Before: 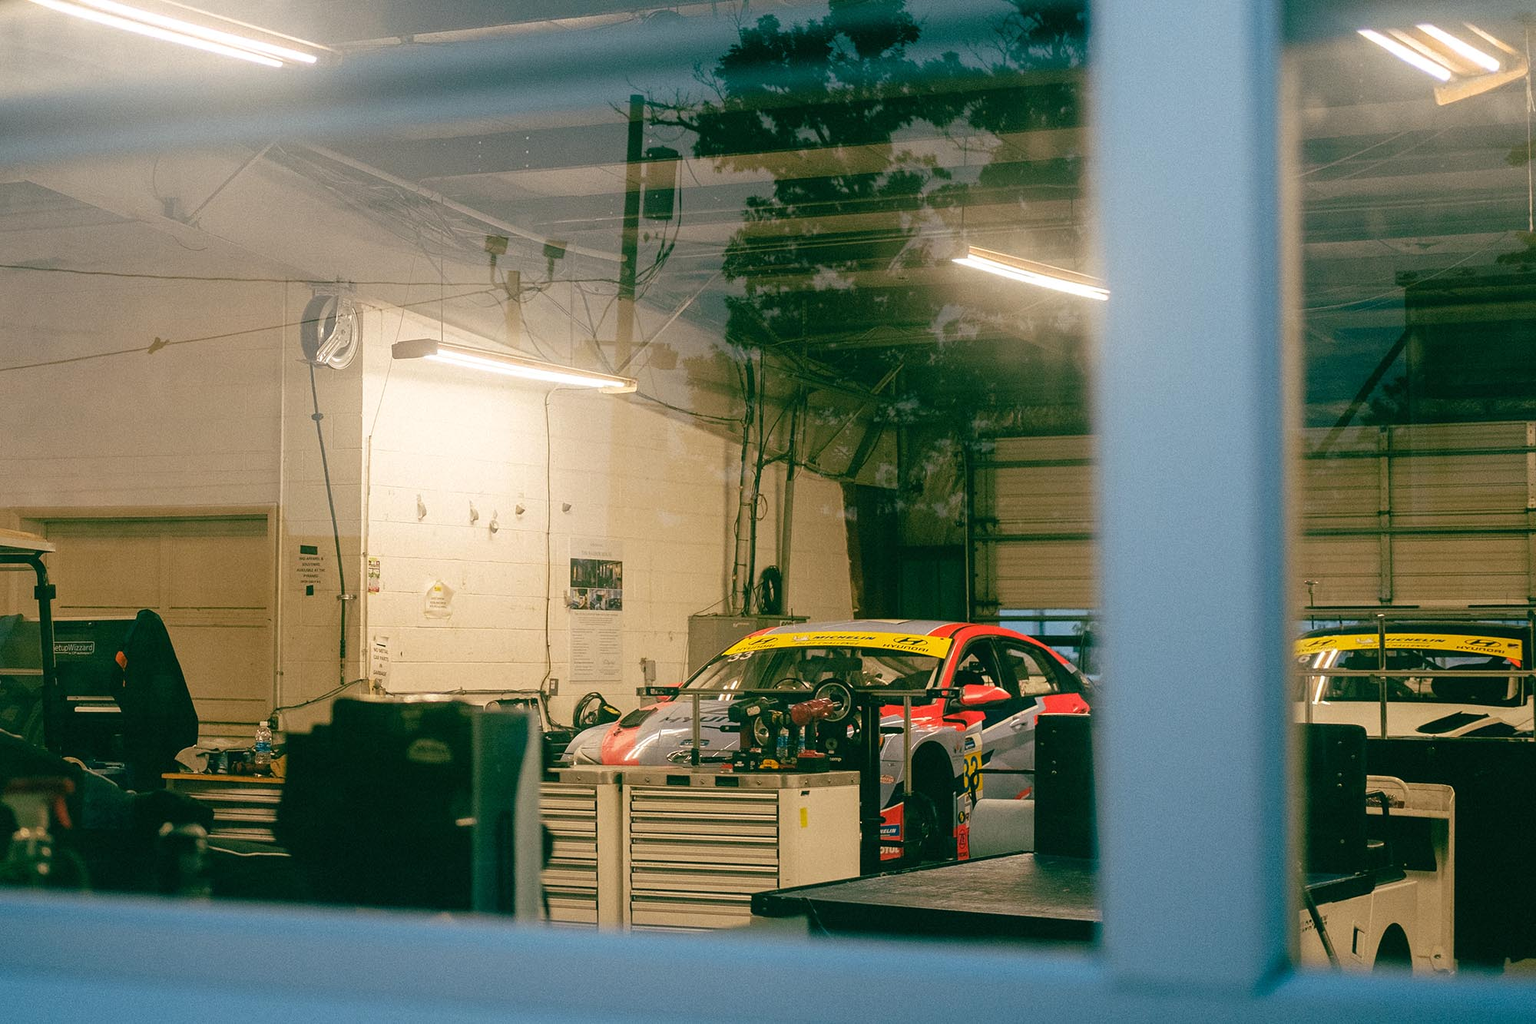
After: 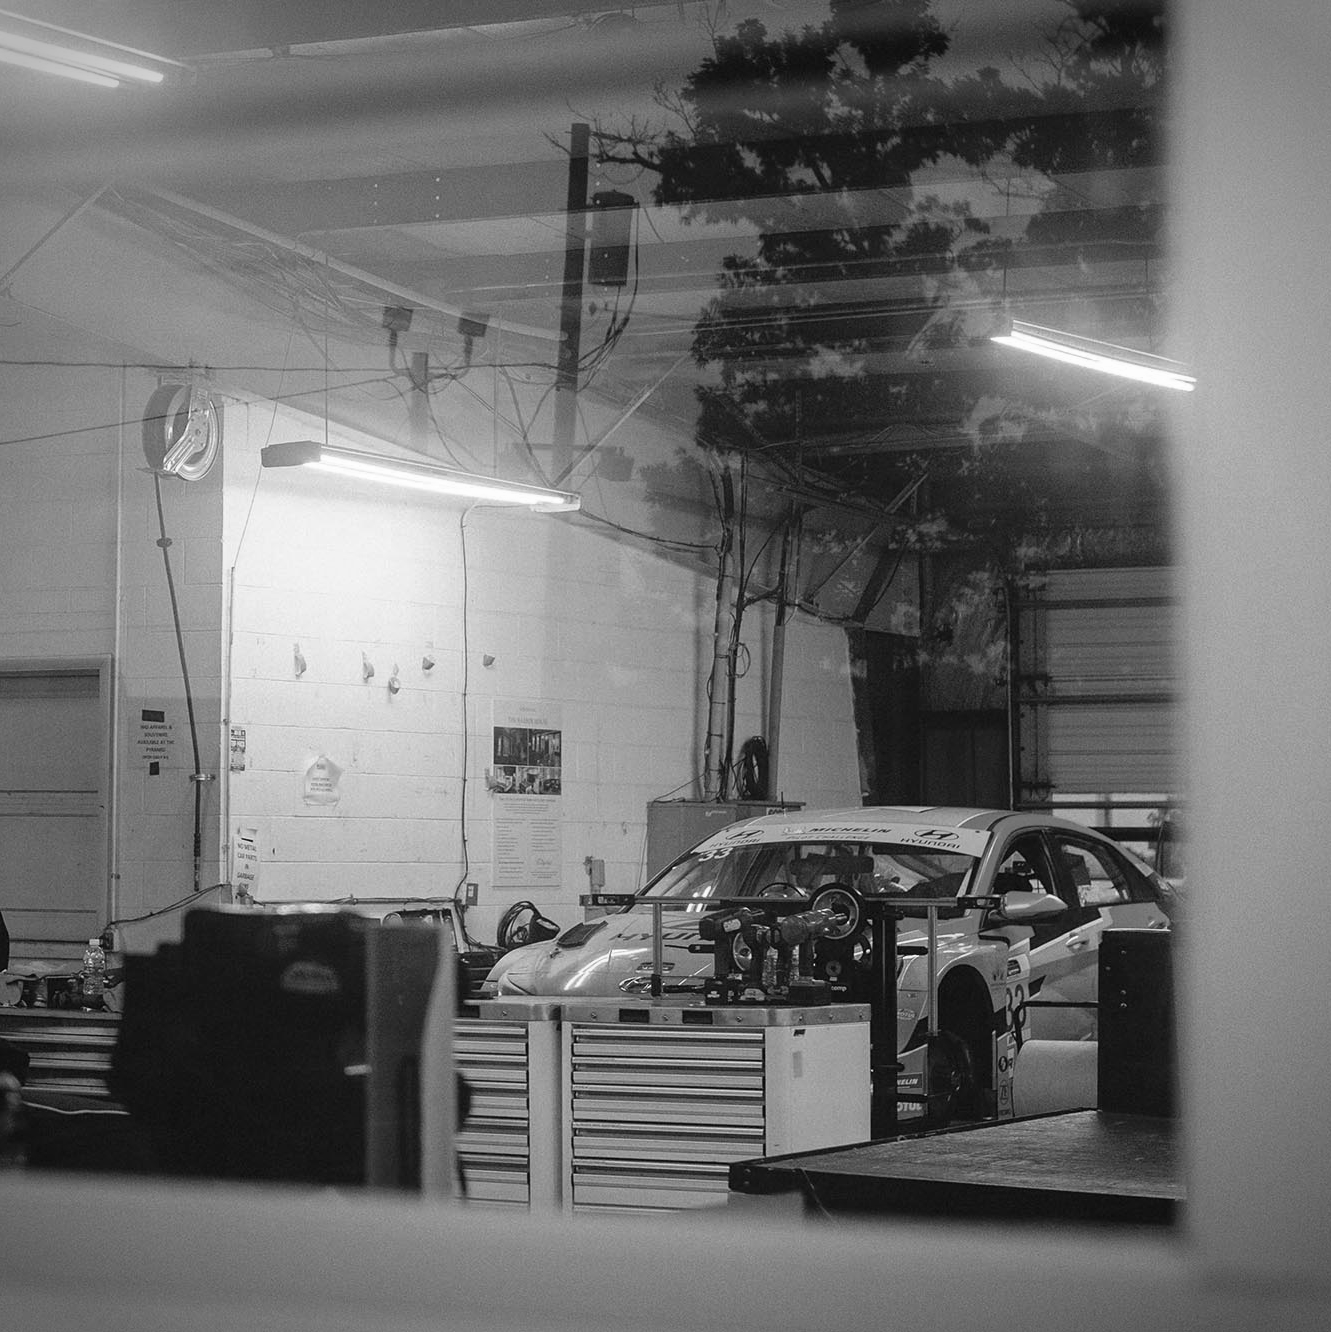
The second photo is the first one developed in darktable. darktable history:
crop and rotate: left 12.487%, right 20.929%
color calibration: output gray [0.18, 0.41, 0.41, 0], illuminant custom, x 0.368, y 0.373, temperature 4349.3 K
tone equalizer: smoothing diameter 2.04%, edges refinement/feathering 18.98, mask exposure compensation -1.57 EV, filter diffusion 5
vignetting: fall-off start 97.14%, width/height ratio 1.18
